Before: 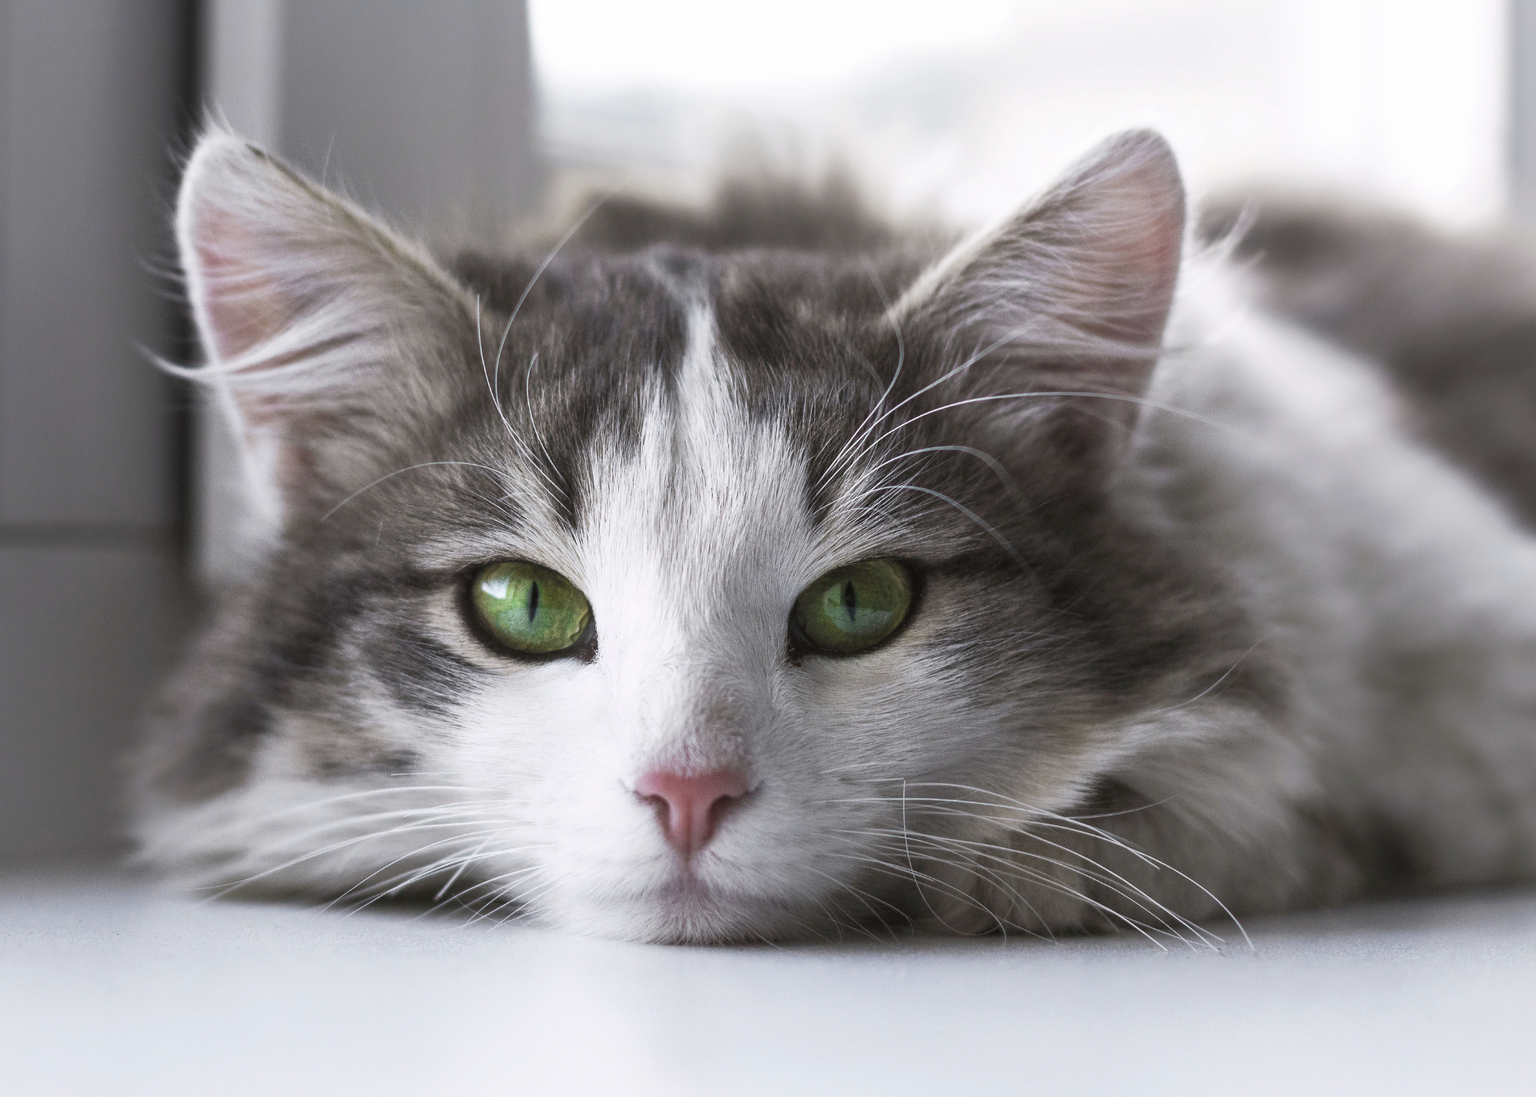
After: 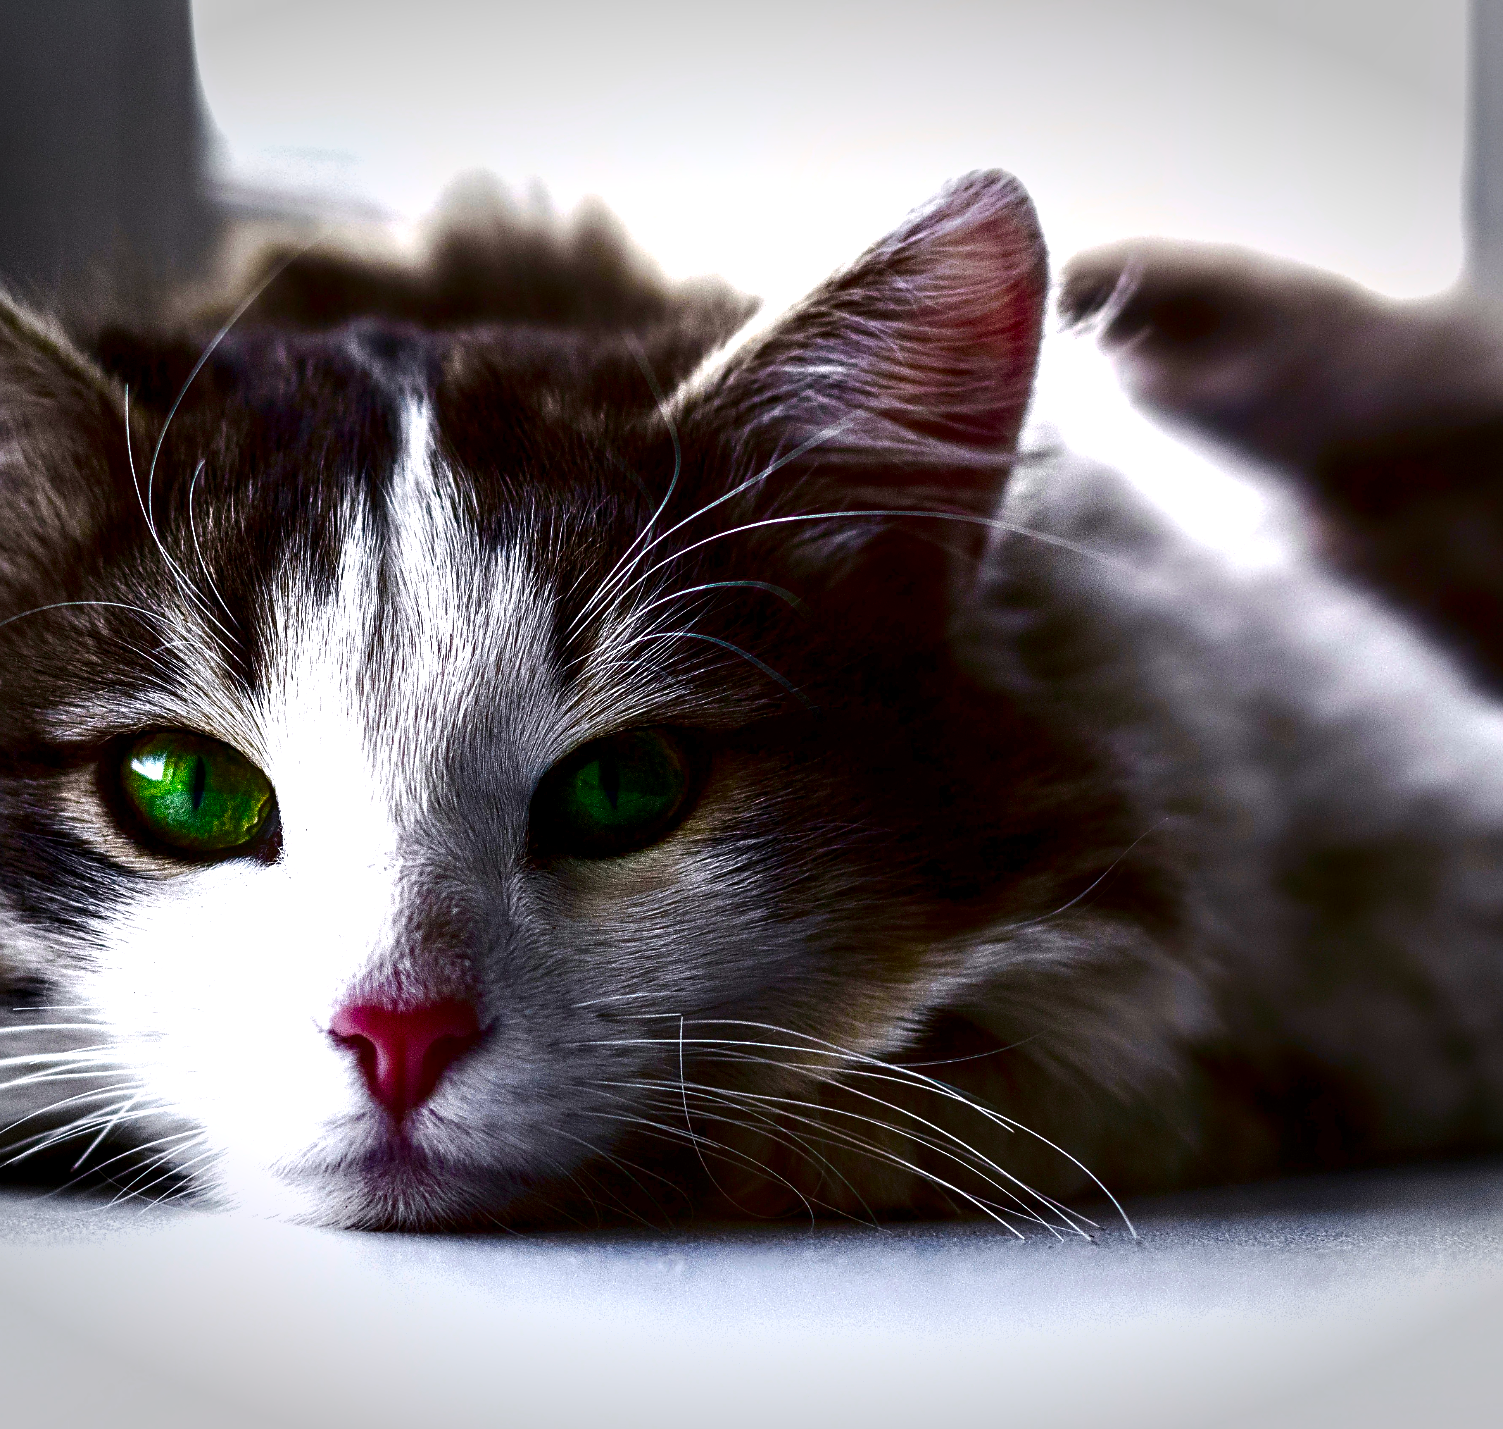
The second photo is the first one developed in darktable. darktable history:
exposure: exposure 0.506 EV, compensate exposure bias true, compensate highlight preservation false
local contrast: detail 135%, midtone range 0.749
contrast brightness saturation: brightness -0.991, saturation 0.995
vignetting: fall-off start 99.36%, width/height ratio 1.306
shadows and highlights: shadows -24.4, highlights 51.5, soften with gaussian
crop and rotate: left 24.816%
sharpen: amount 0.494
color balance rgb: perceptual saturation grading › global saturation 25.298%
